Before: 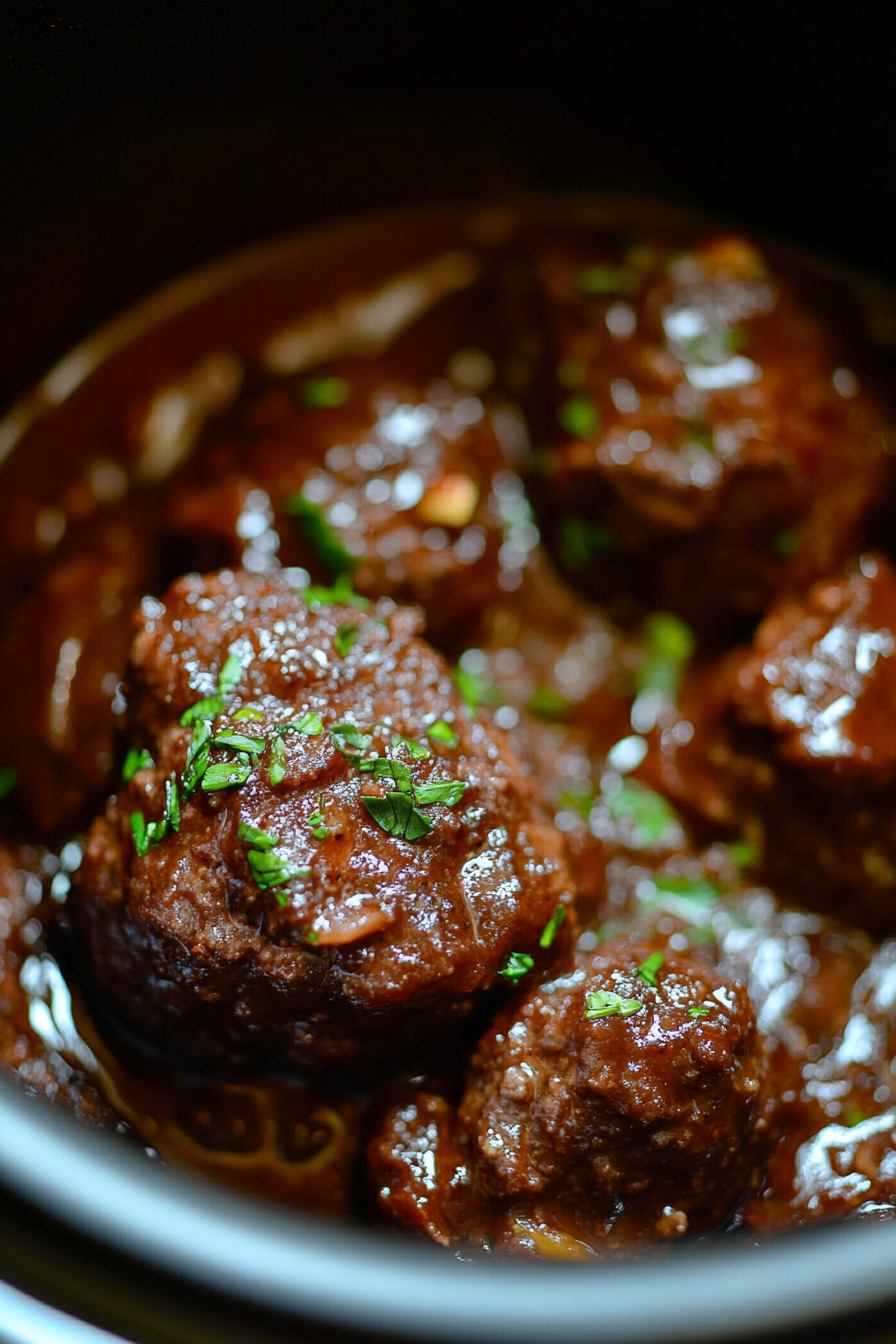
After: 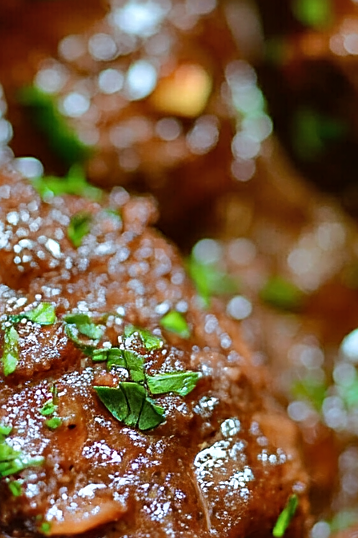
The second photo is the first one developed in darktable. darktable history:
sharpen: on, module defaults
velvia: on, module defaults
crop: left 29.862%, top 30.507%, right 30.082%, bottom 29.423%
shadows and highlights: highlights 69.39, soften with gaussian
